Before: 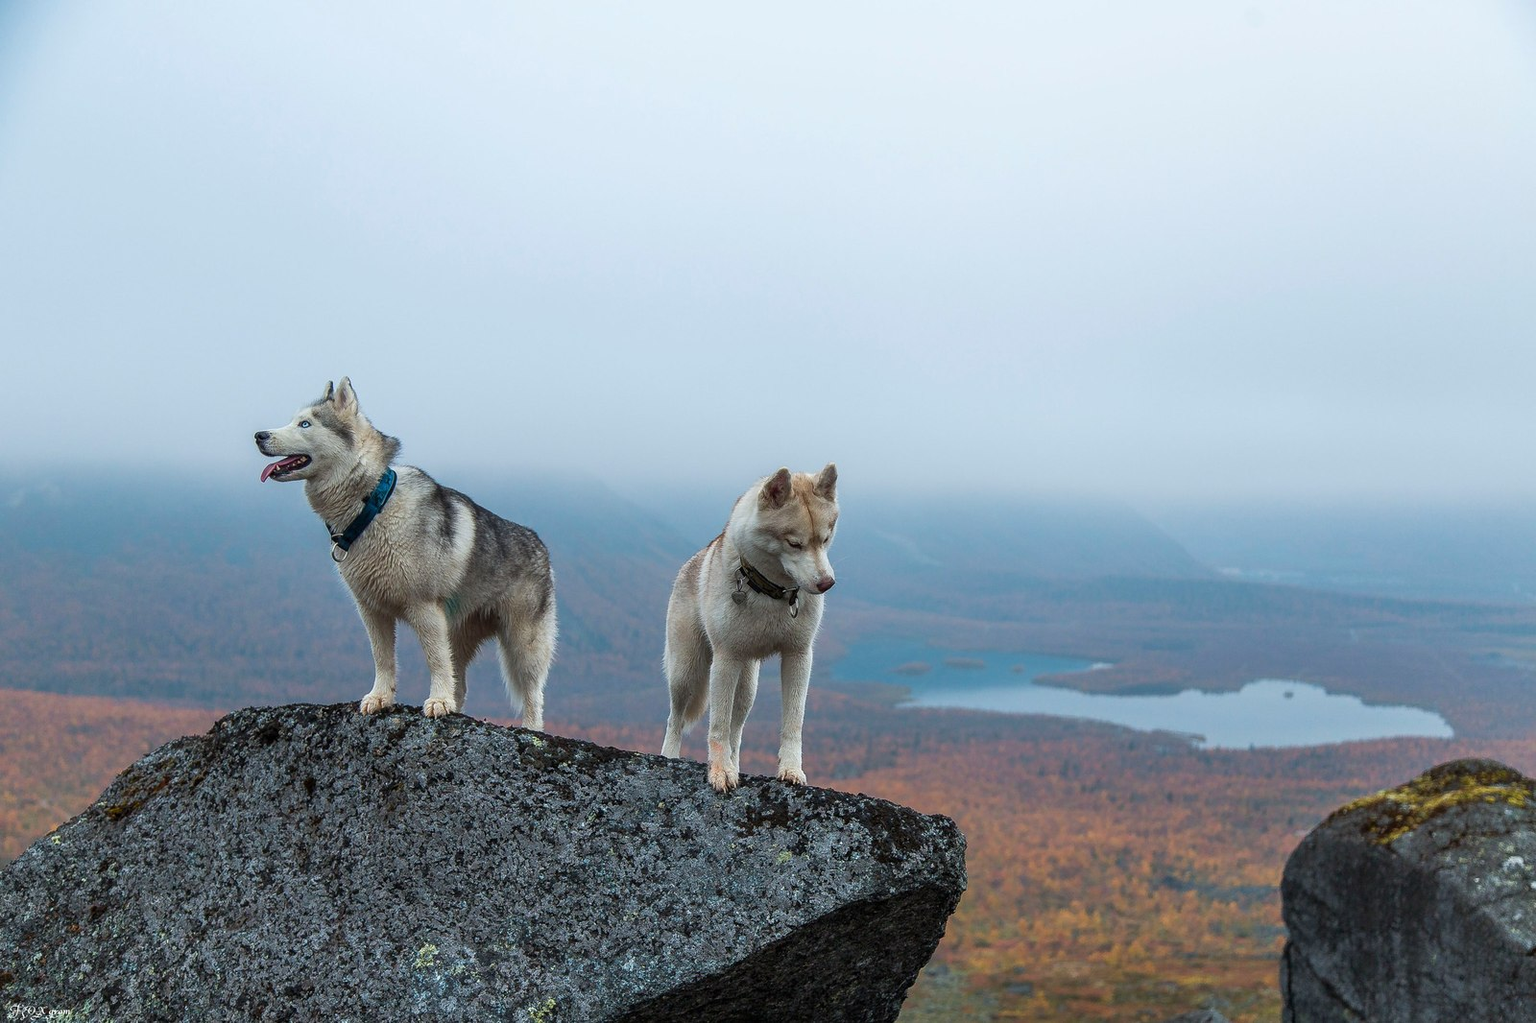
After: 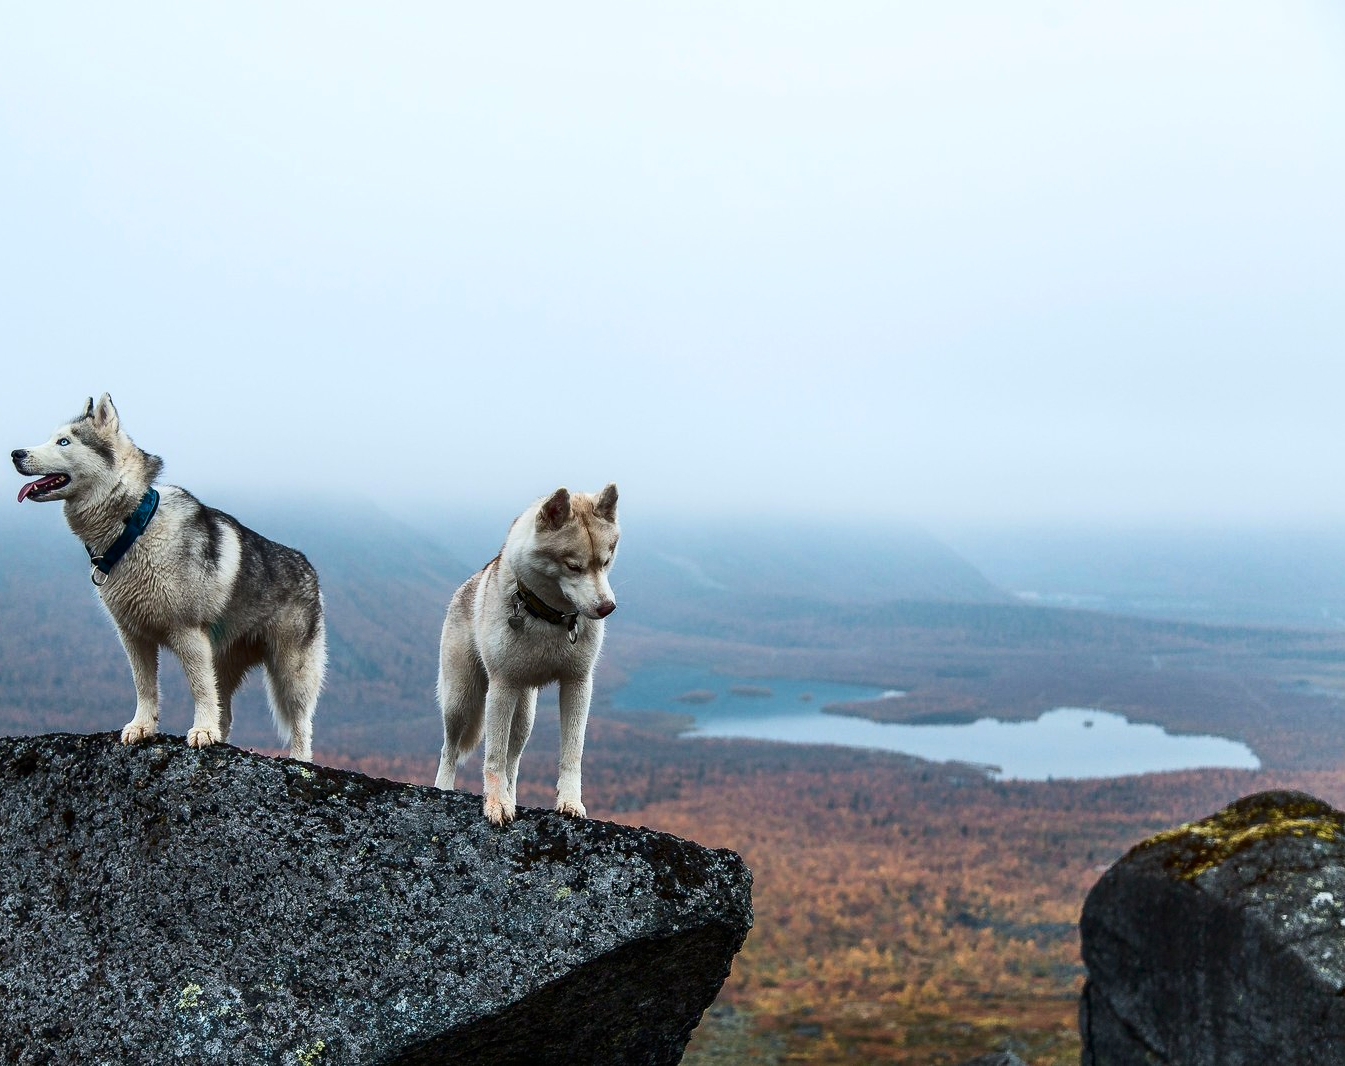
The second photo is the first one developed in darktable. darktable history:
crop: left 15.918%
contrast brightness saturation: contrast 0.298
